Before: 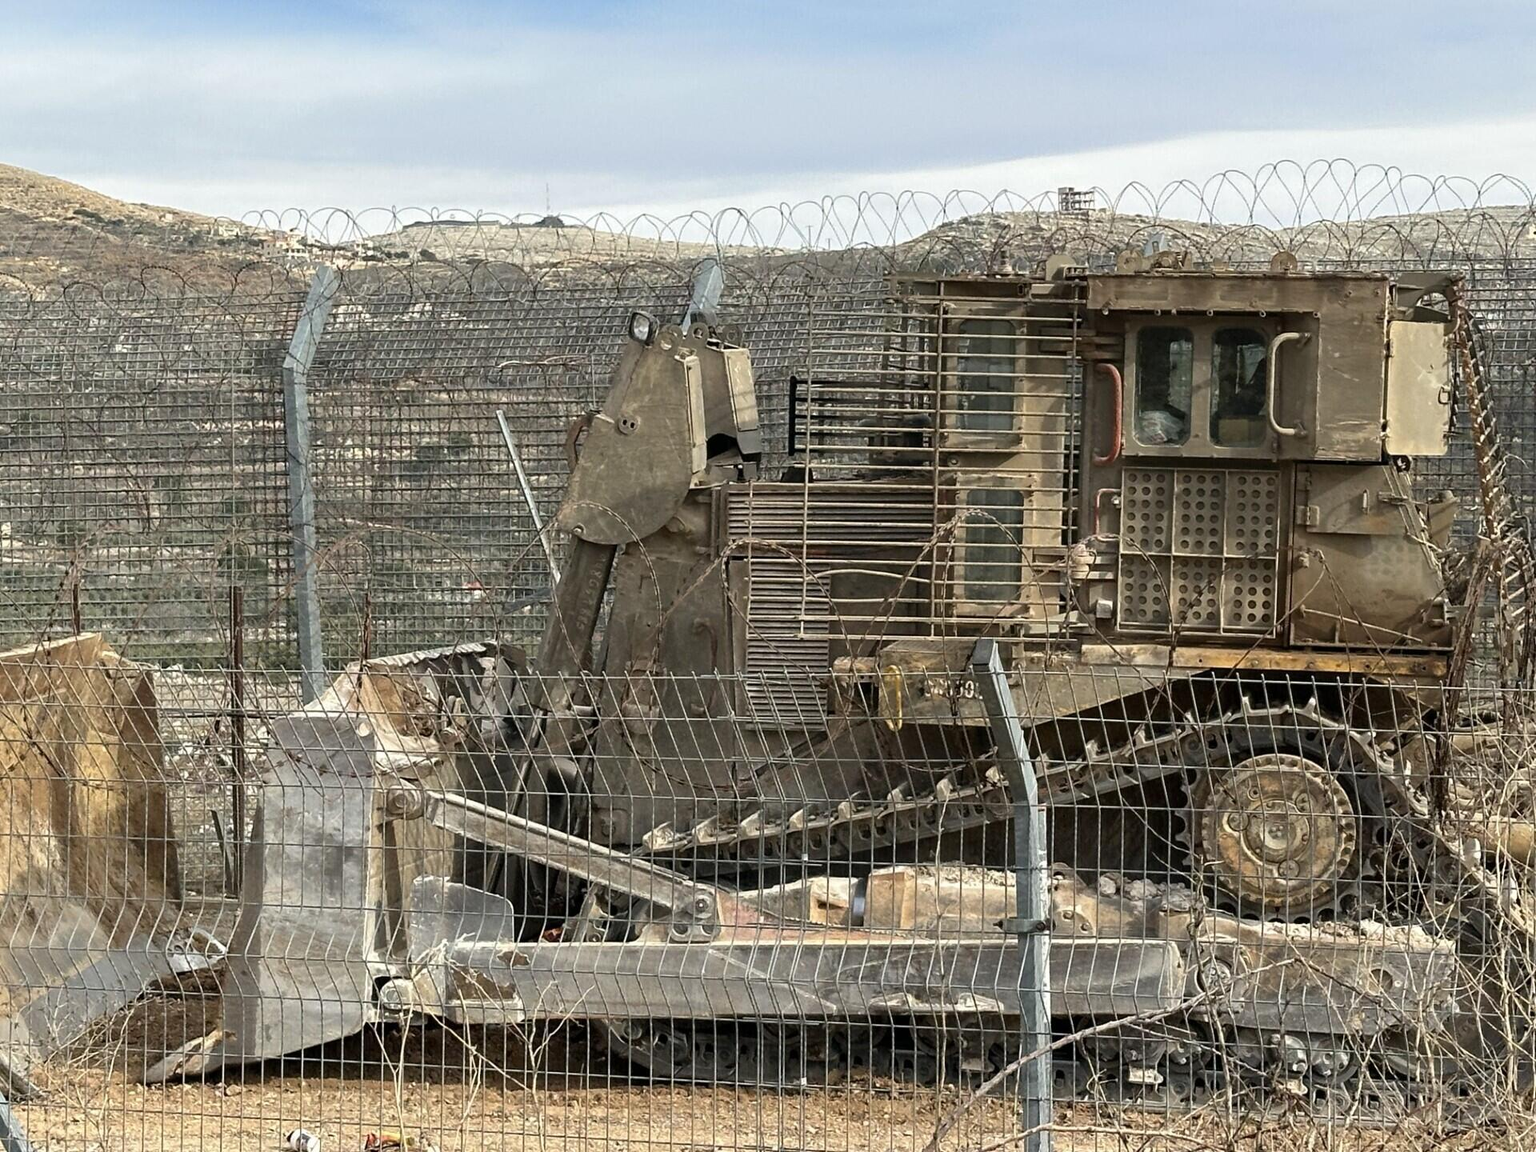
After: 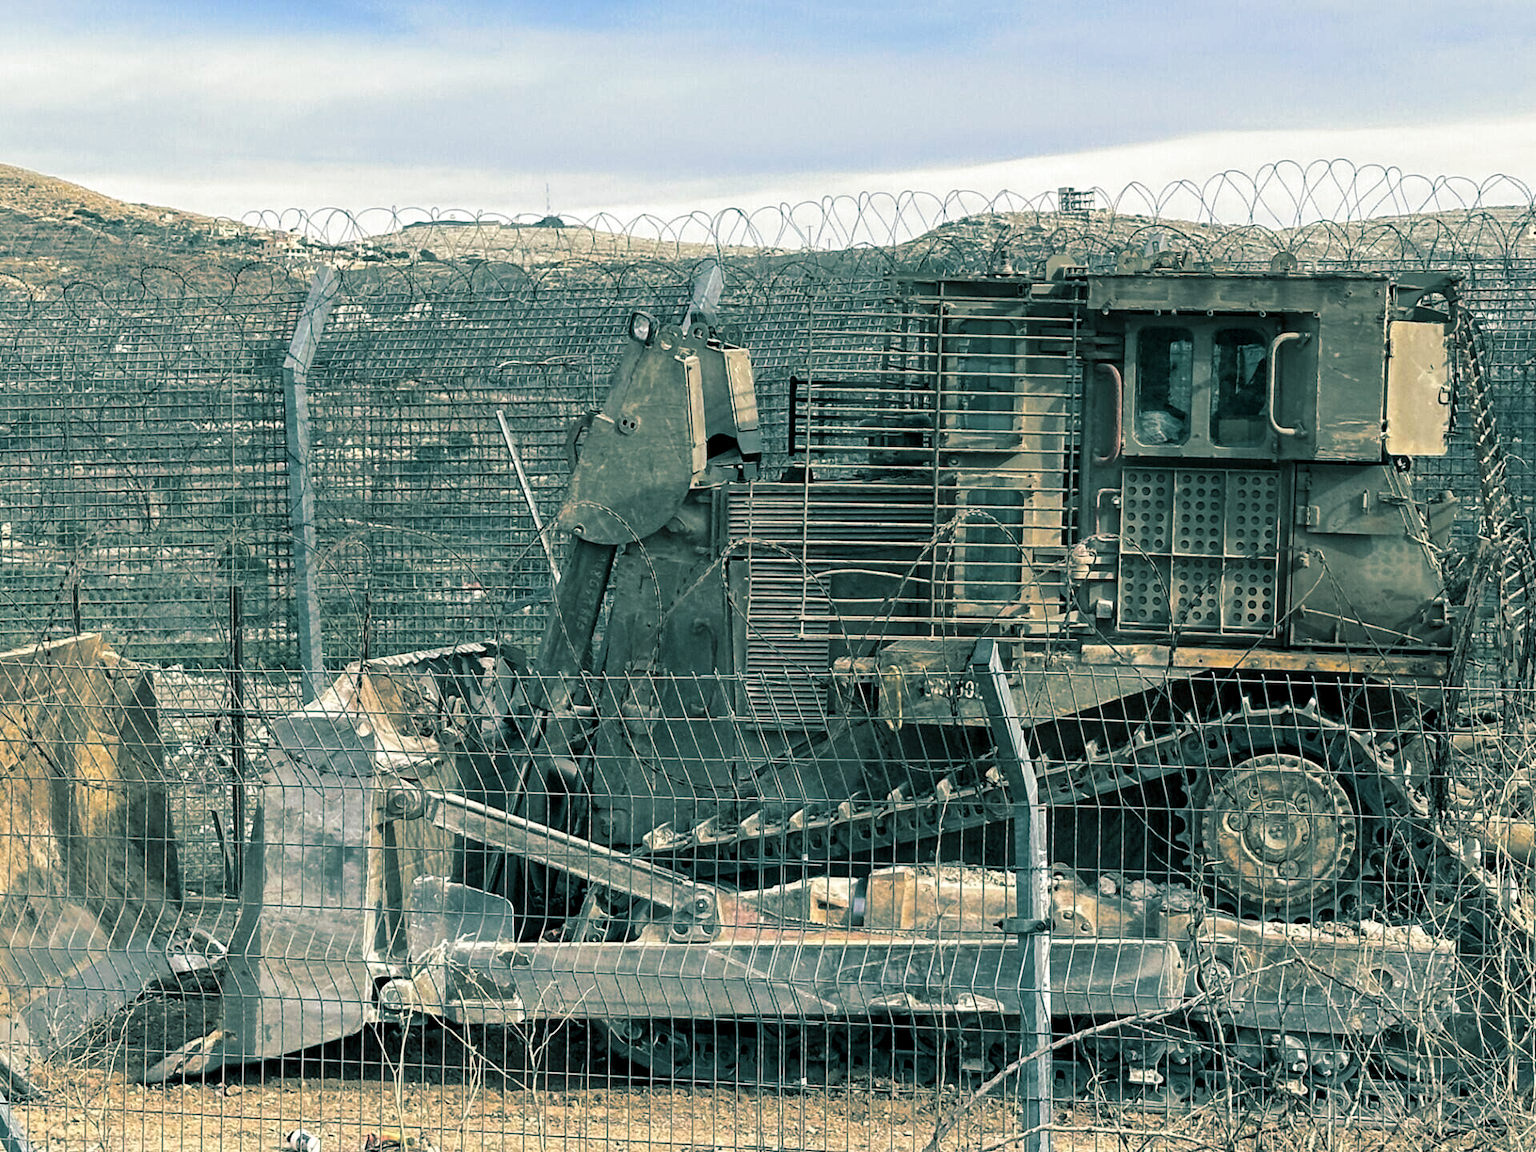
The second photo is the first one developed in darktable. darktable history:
local contrast: highlights 100%, shadows 100%, detail 120%, midtone range 0.2
contrast brightness saturation: contrast 0.04, saturation 0.16
split-toning: shadows › hue 186.43°, highlights › hue 49.29°, compress 30.29%
